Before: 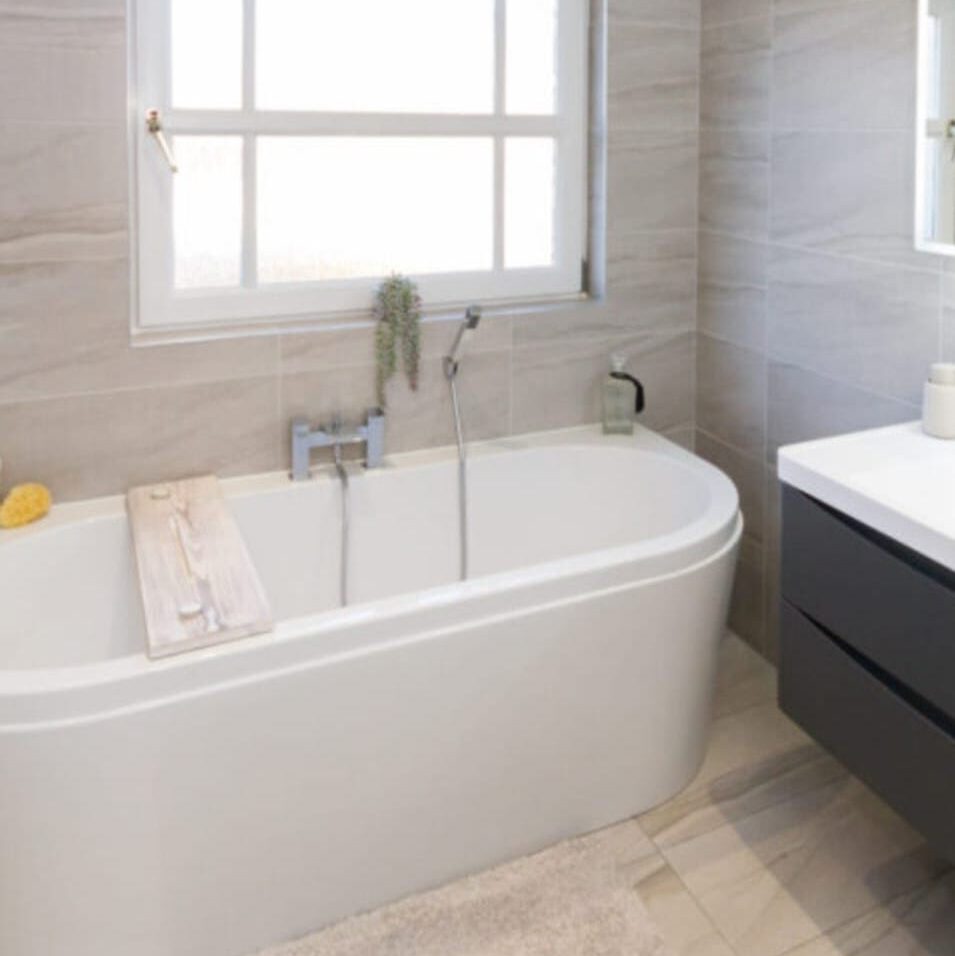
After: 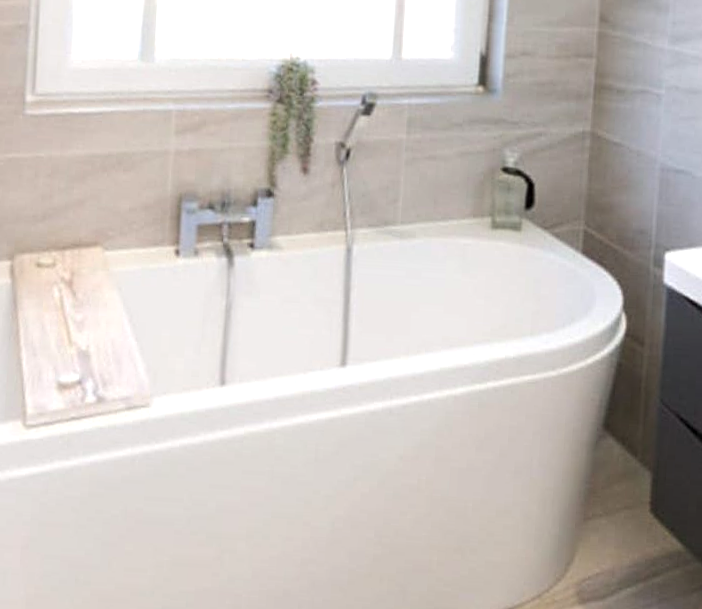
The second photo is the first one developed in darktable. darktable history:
sharpen: on, module defaults
crop and rotate: angle -3.37°, left 9.79%, top 20.73%, right 12.42%, bottom 11.82%
tone equalizer: -8 EV -0.417 EV, -7 EV -0.389 EV, -6 EV -0.333 EV, -5 EV -0.222 EV, -3 EV 0.222 EV, -2 EV 0.333 EV, -1 EV 0.389 EV, +0 EV 0.417 EV, edges refinement/feathering 500, mask exposure compensation -1.57 EV, preserve details no
